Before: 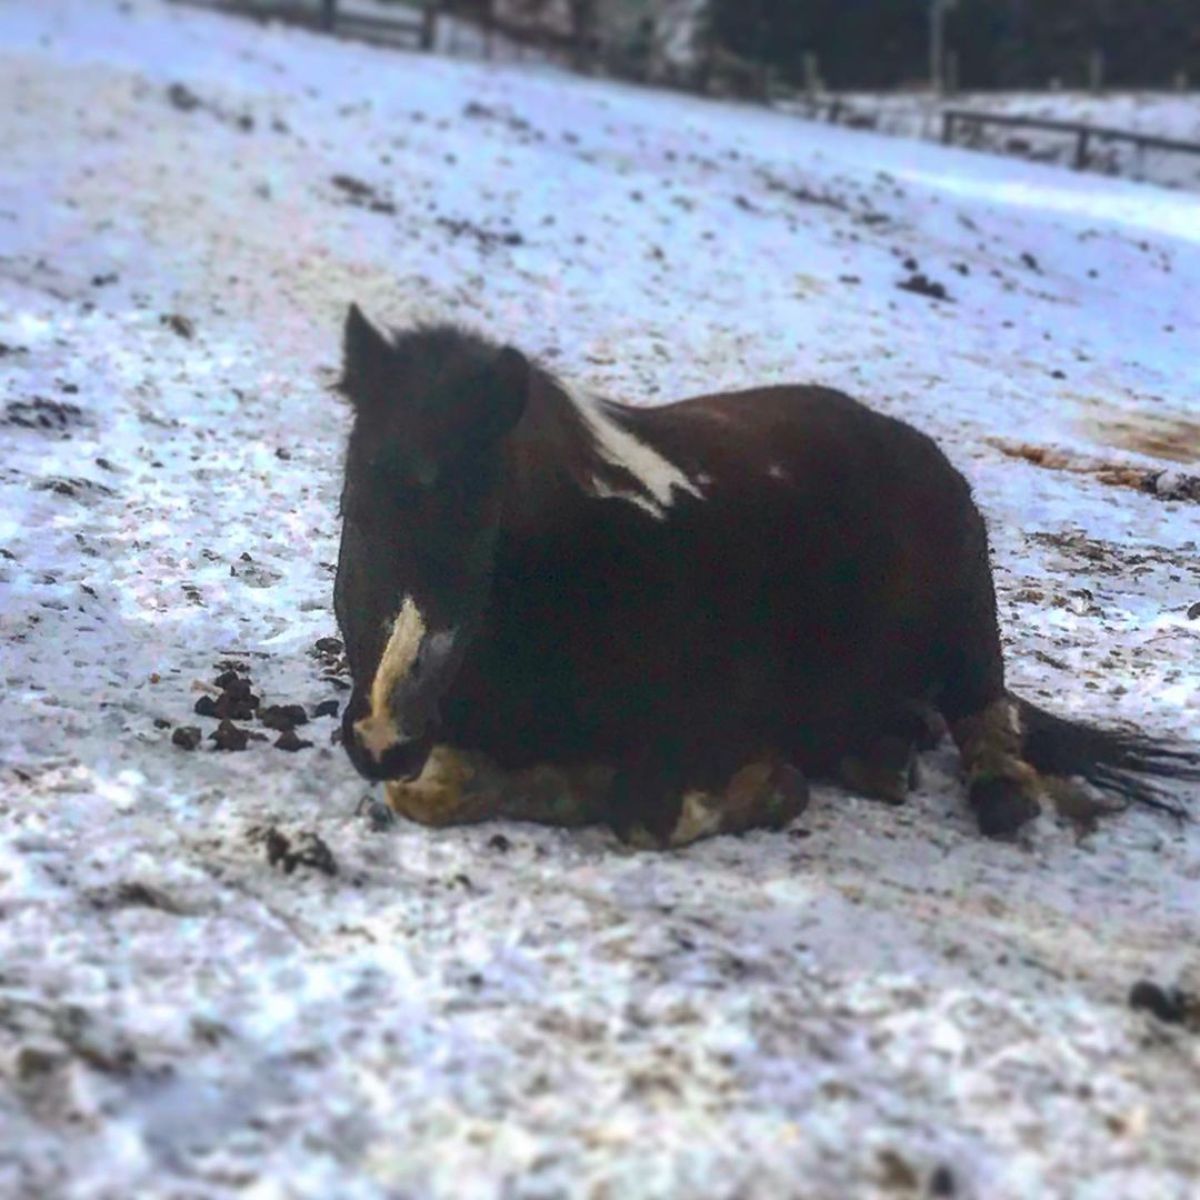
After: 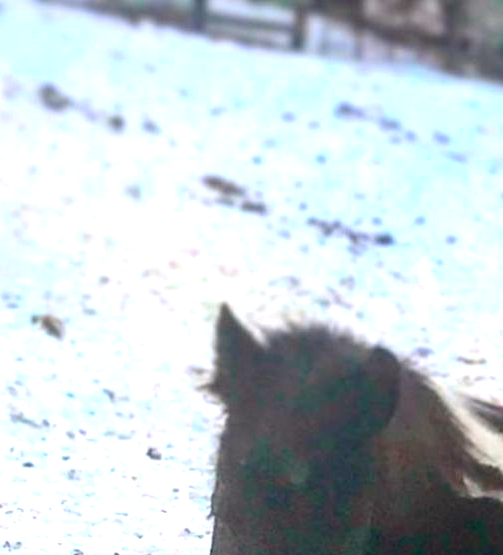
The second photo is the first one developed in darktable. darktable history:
crop and rotate: left 10.817%, top 0.062%, right 47.194%, bottom 53.626%
exposure: black level correction 0, exposure 1.1 EV, compensate exposure bias true, compensate highlight preservation false
tone curve: curves: ch0 [(0, 0) (0.068, 0.031) (0.183, 0.13) (0.341, 0.319) (0.547, 0.545) (0.828, 0.817) (1, 0.968)]; ch1 [(0, 0) (0.23, 0.166) (0.34, 0.308) (0.371, 0.337) (0.429, 0.408) (0.477, 0.466) (0.499, 0.5) (0.529, 0.528) (0.559, 0.578) (0.743, 0.798) (1, 1)]; ch2 [(0, 0) (0.431, 0.419) (0.495, 0.502) (0.524, 0.525) (0.568, 0.543) (0.6, 0.597) (0.634, 0.644) (0.728, 0.722) (1, 1)], color space Lab, independent channels, preserve colors none
